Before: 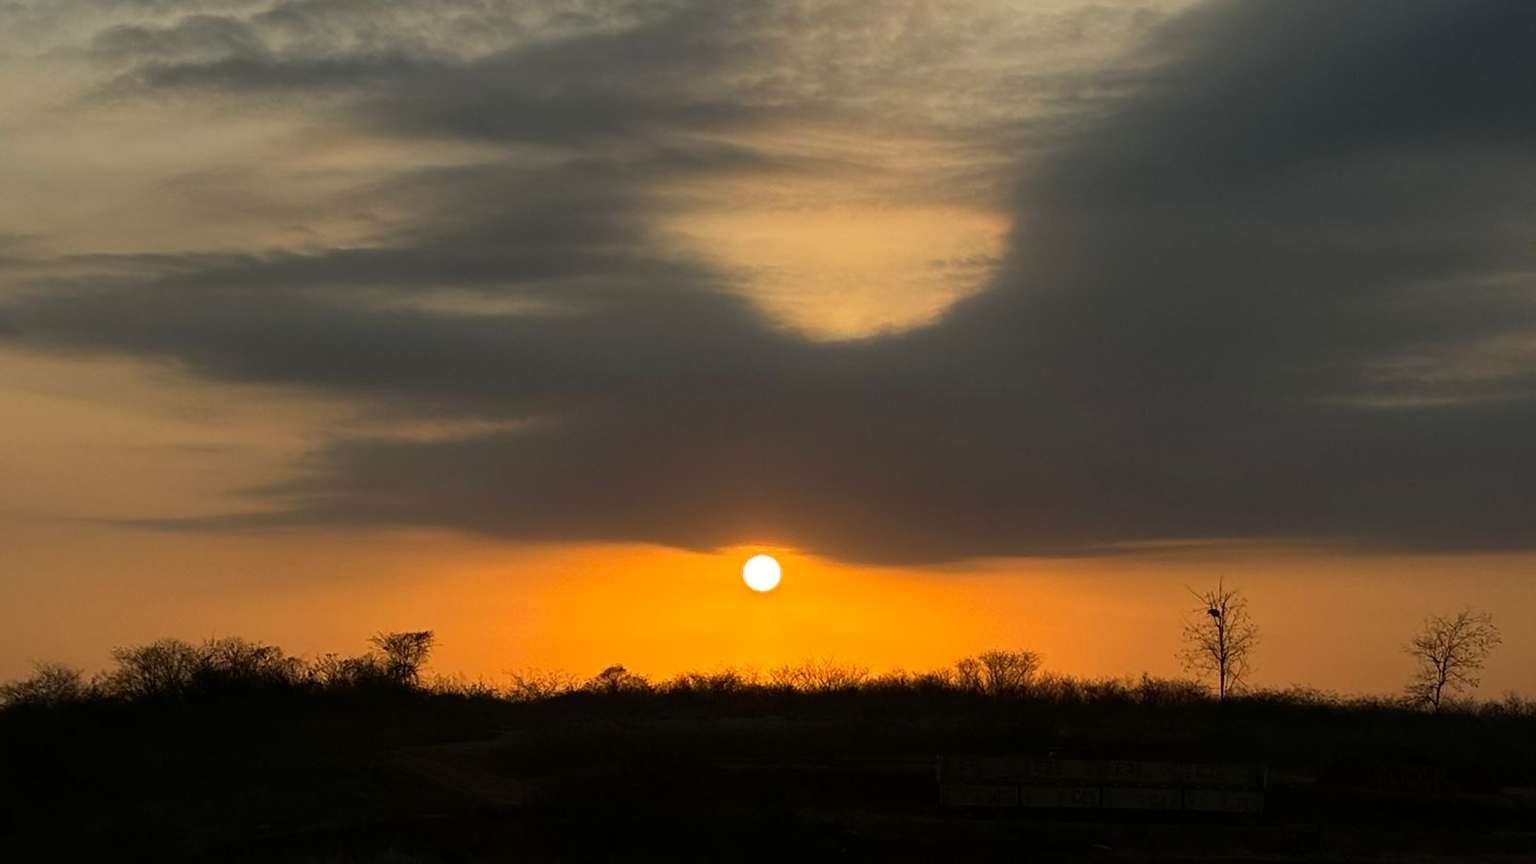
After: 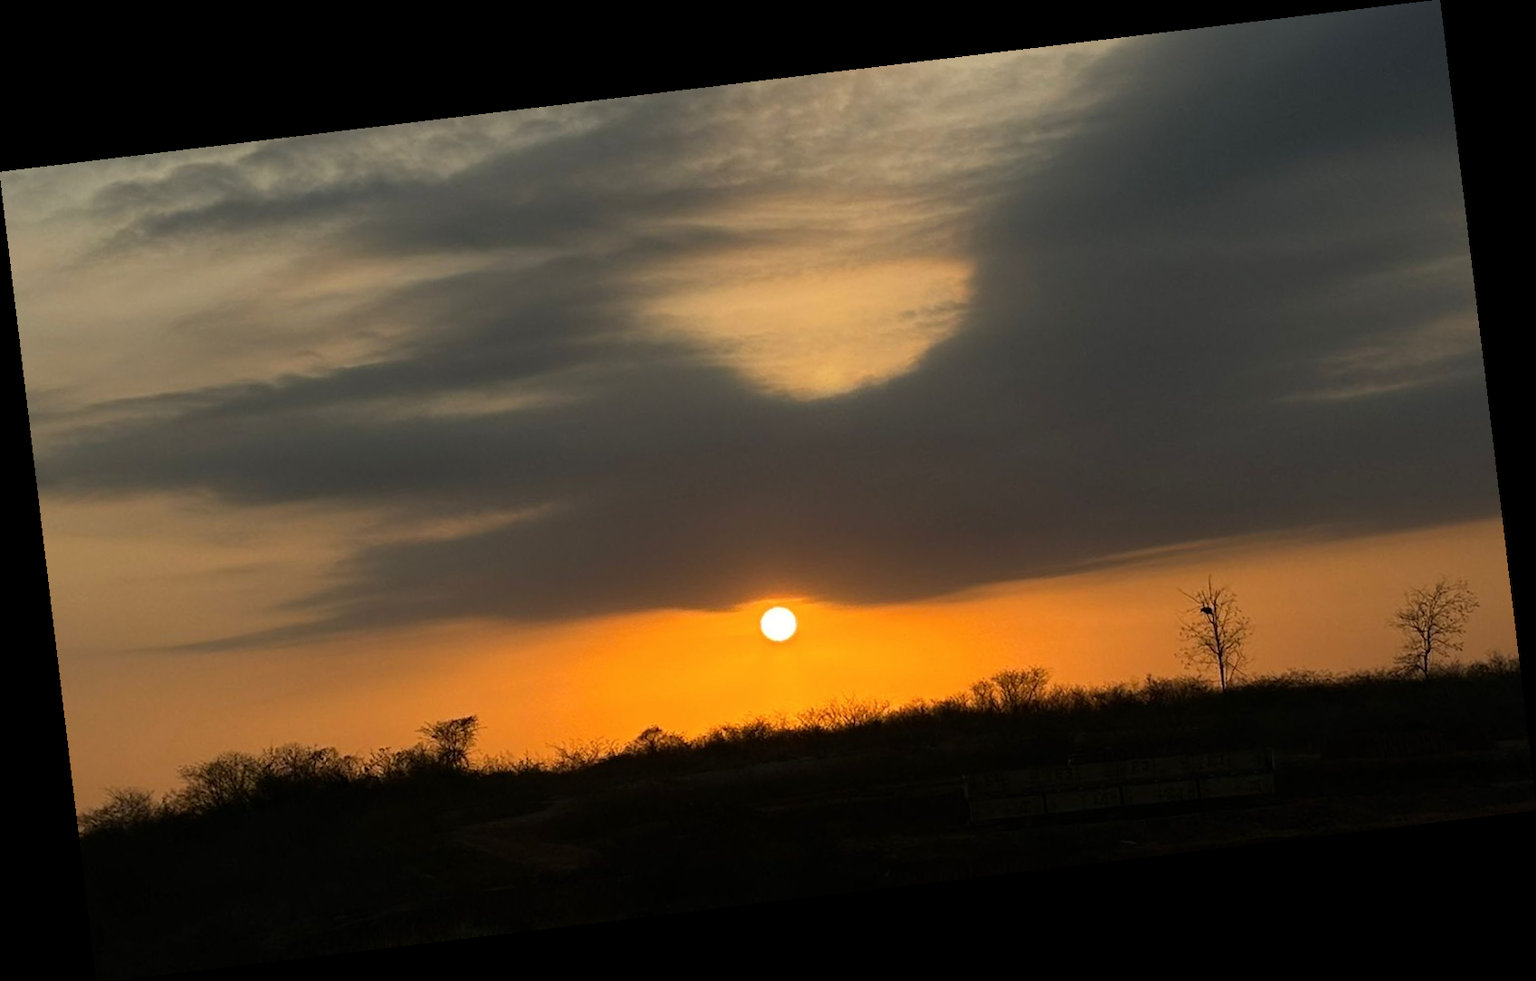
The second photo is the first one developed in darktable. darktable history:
rotate and perspective: rotation -6.83°, automatic cropping off
color balance: input saturation 99%
